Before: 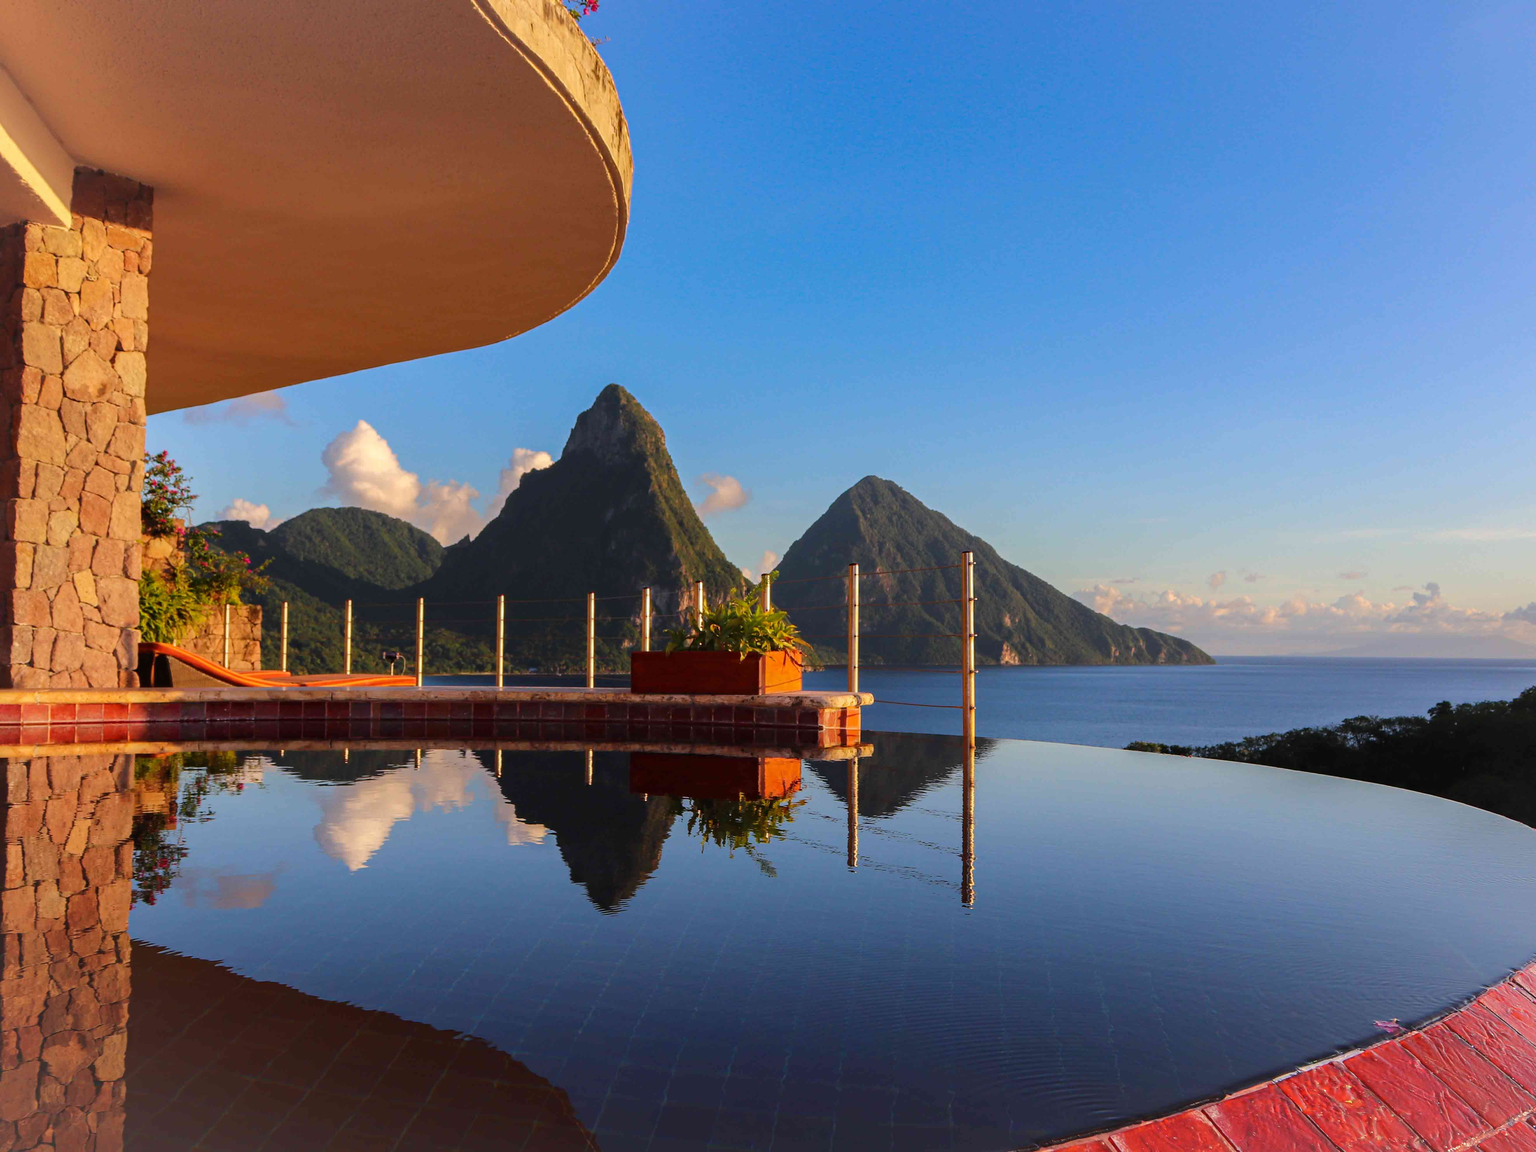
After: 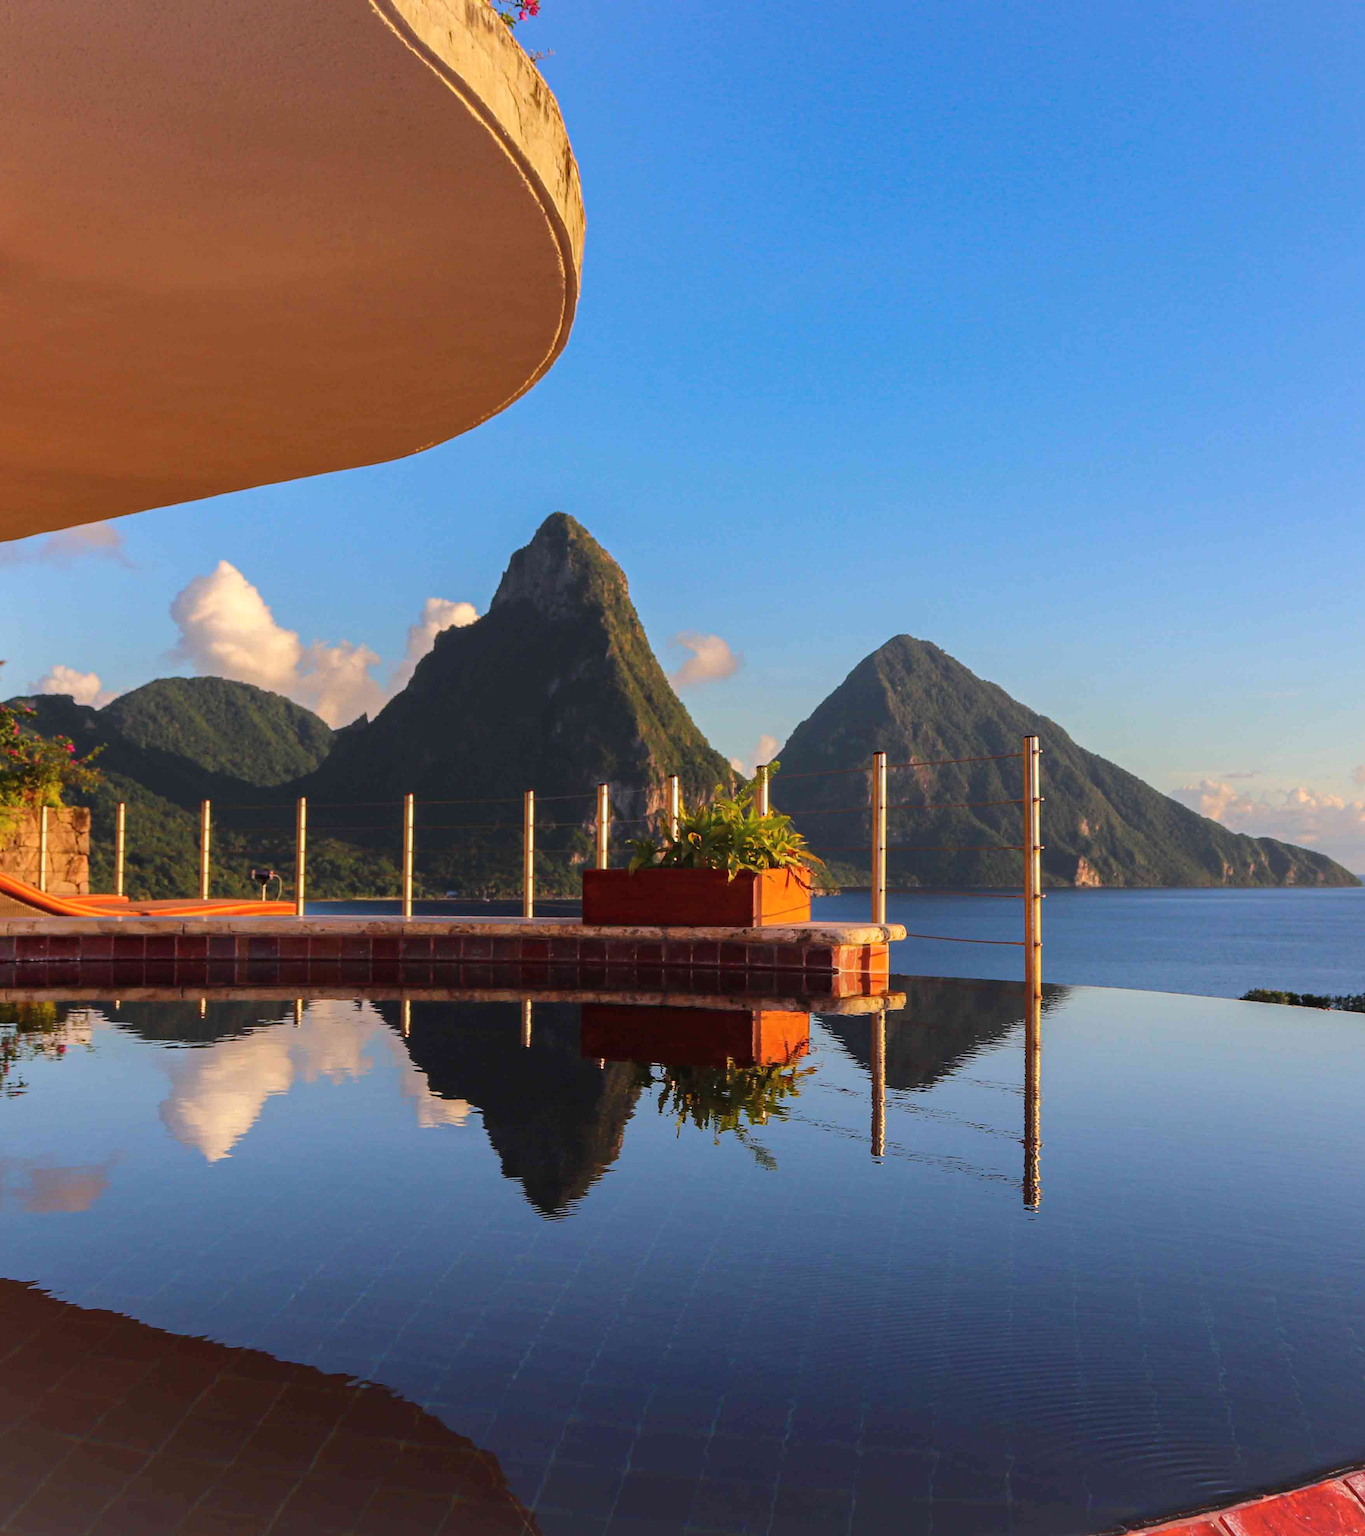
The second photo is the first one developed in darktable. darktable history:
crop and rotate: left 12.673%, right 20.66%
tone equalizer: on, module defaults
contrast brightness saturation: contrast 0.05, brightness 0.06, saturation 0.01
